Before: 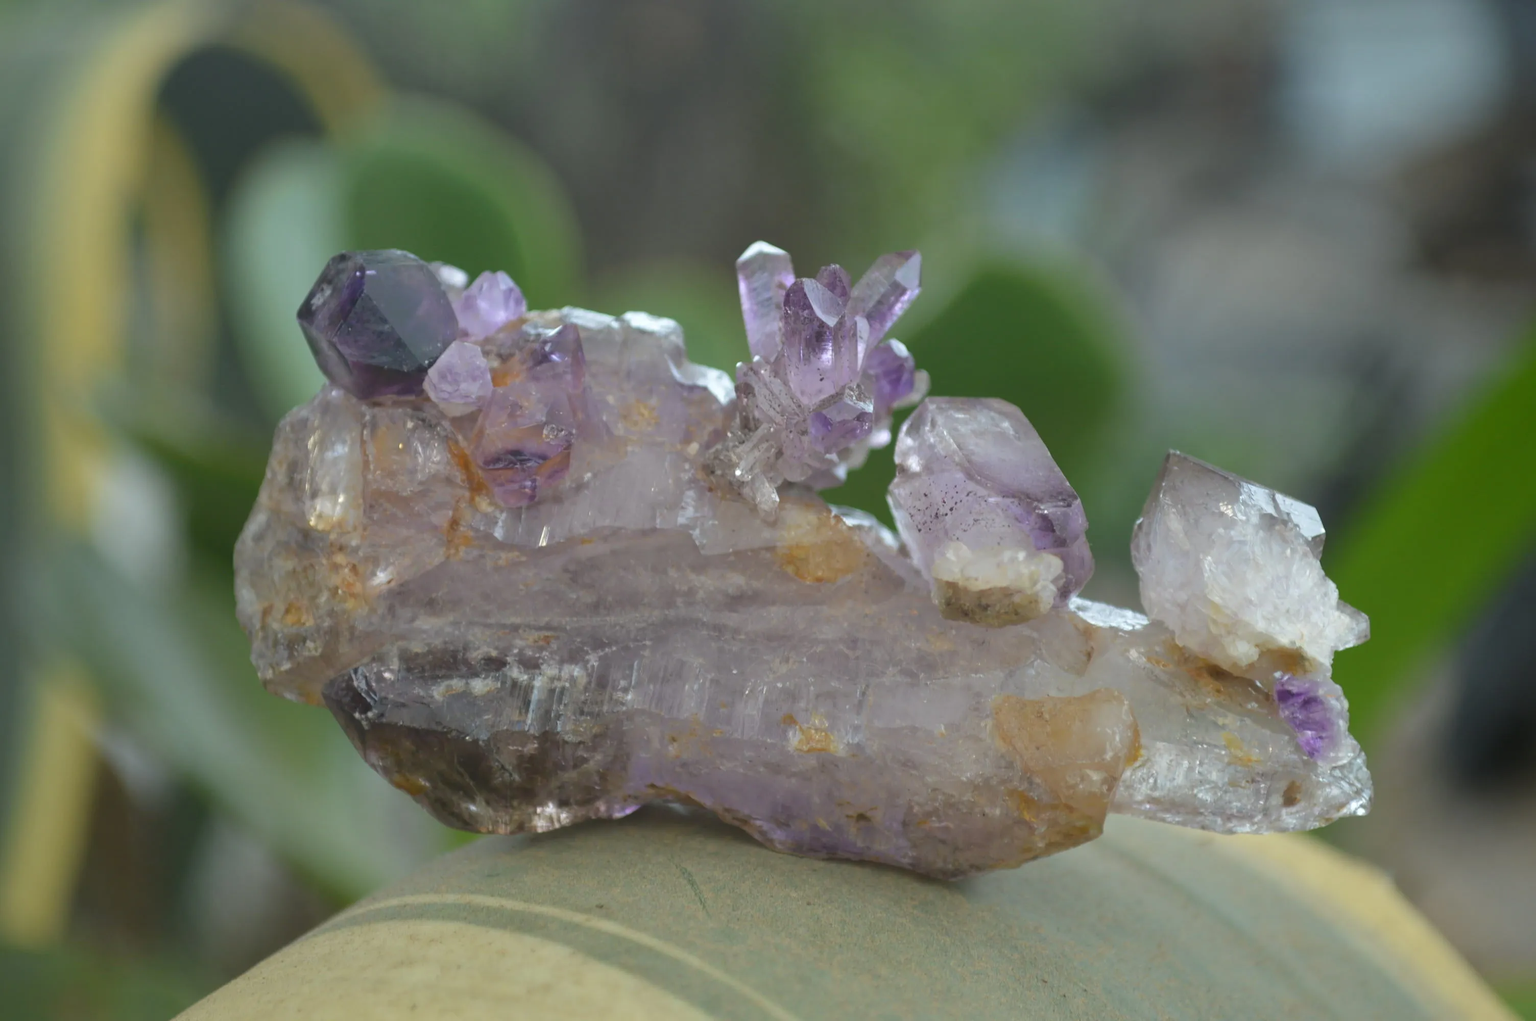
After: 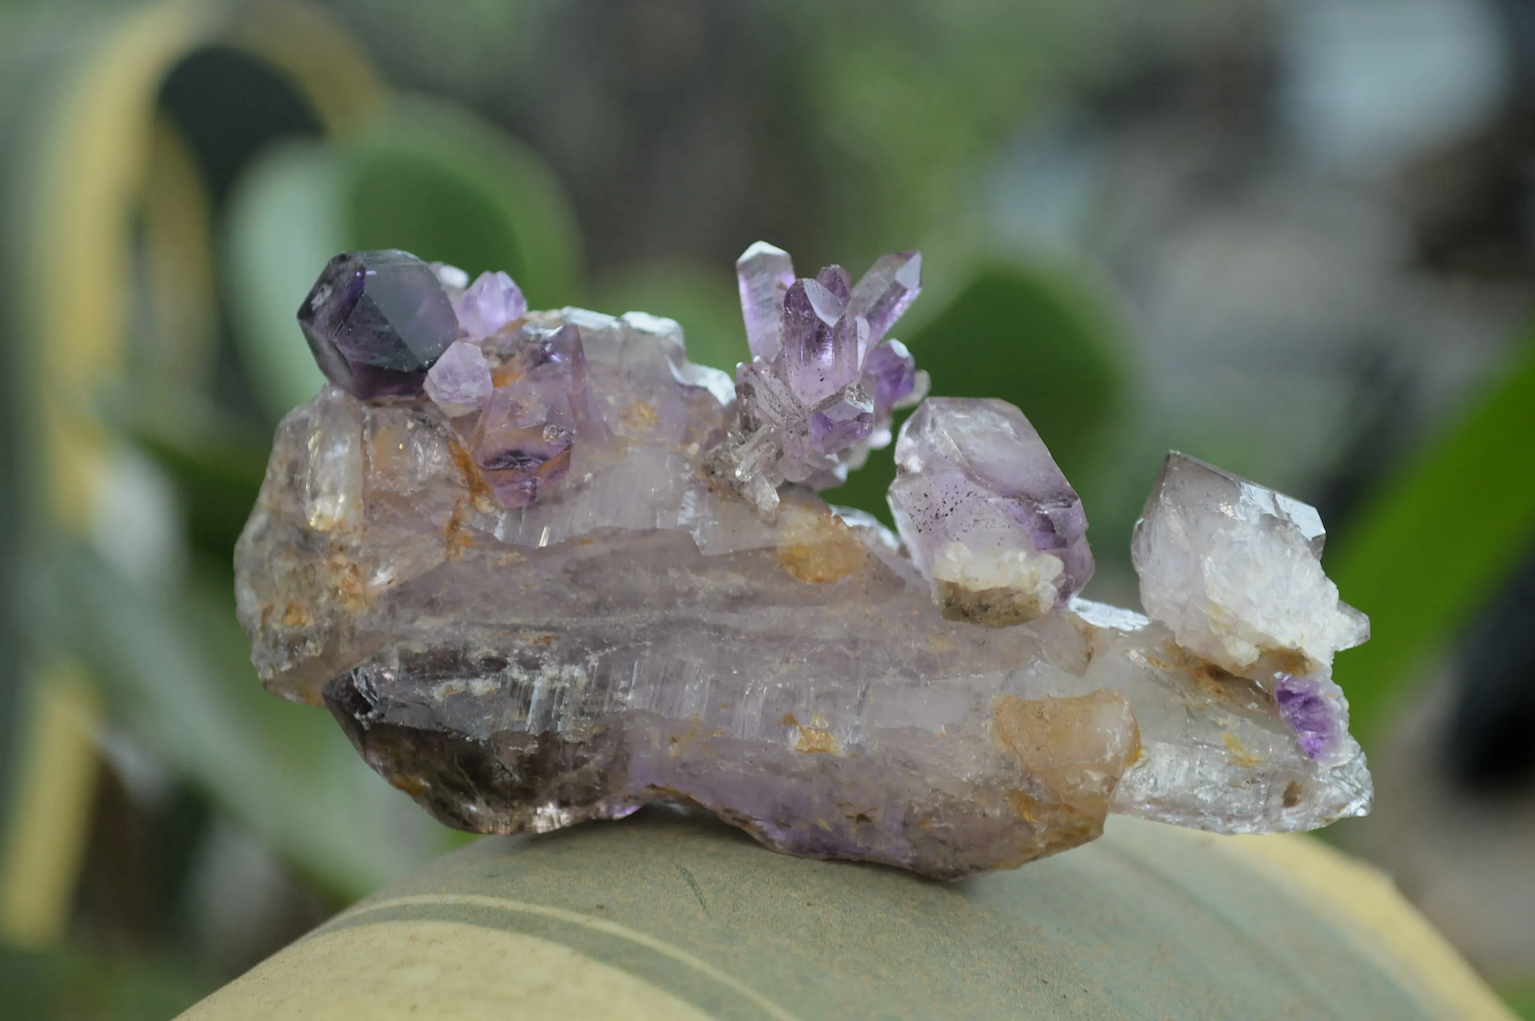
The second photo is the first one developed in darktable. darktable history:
filmic rgb: middle gray luminance 12.95%, black relative exposure -10.14 EV, white relative exposure 3.46 EV, target black luminance 0%, hardness 5.78, latitude 44.98%, contrast 1.225, highlights saturation mix 6.29%, shadows ↔ highlights balance 27.13%, color science v6 (2022)
